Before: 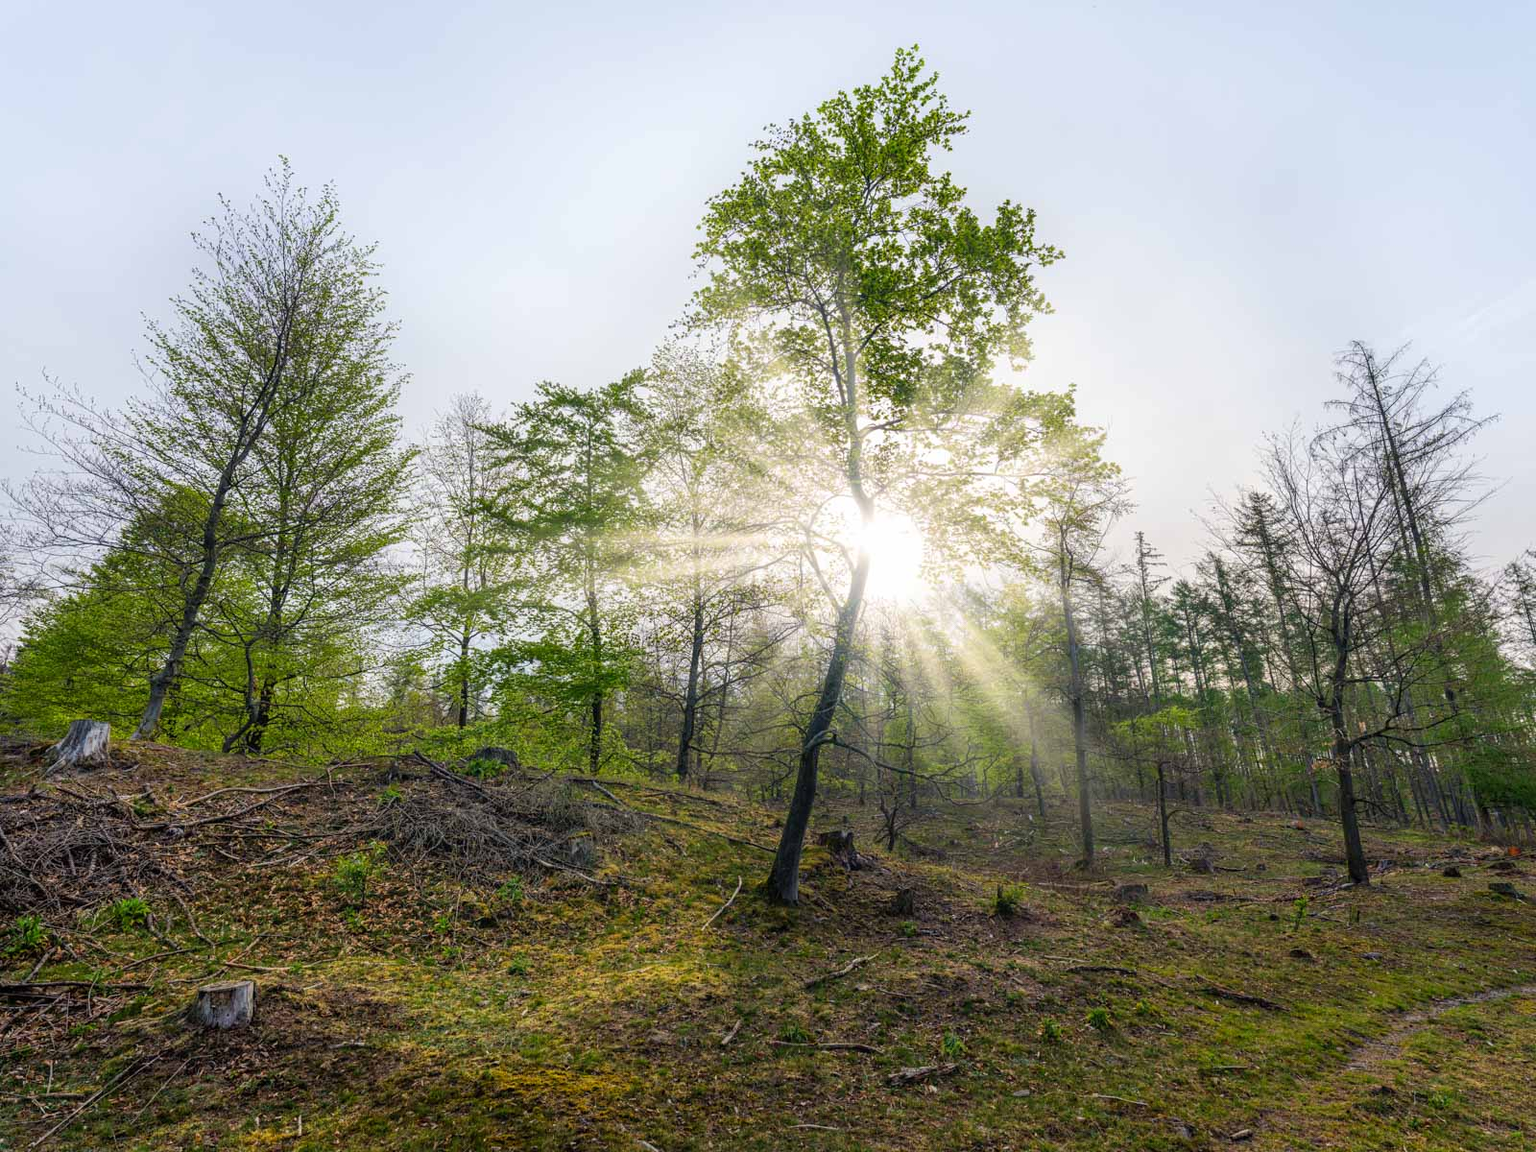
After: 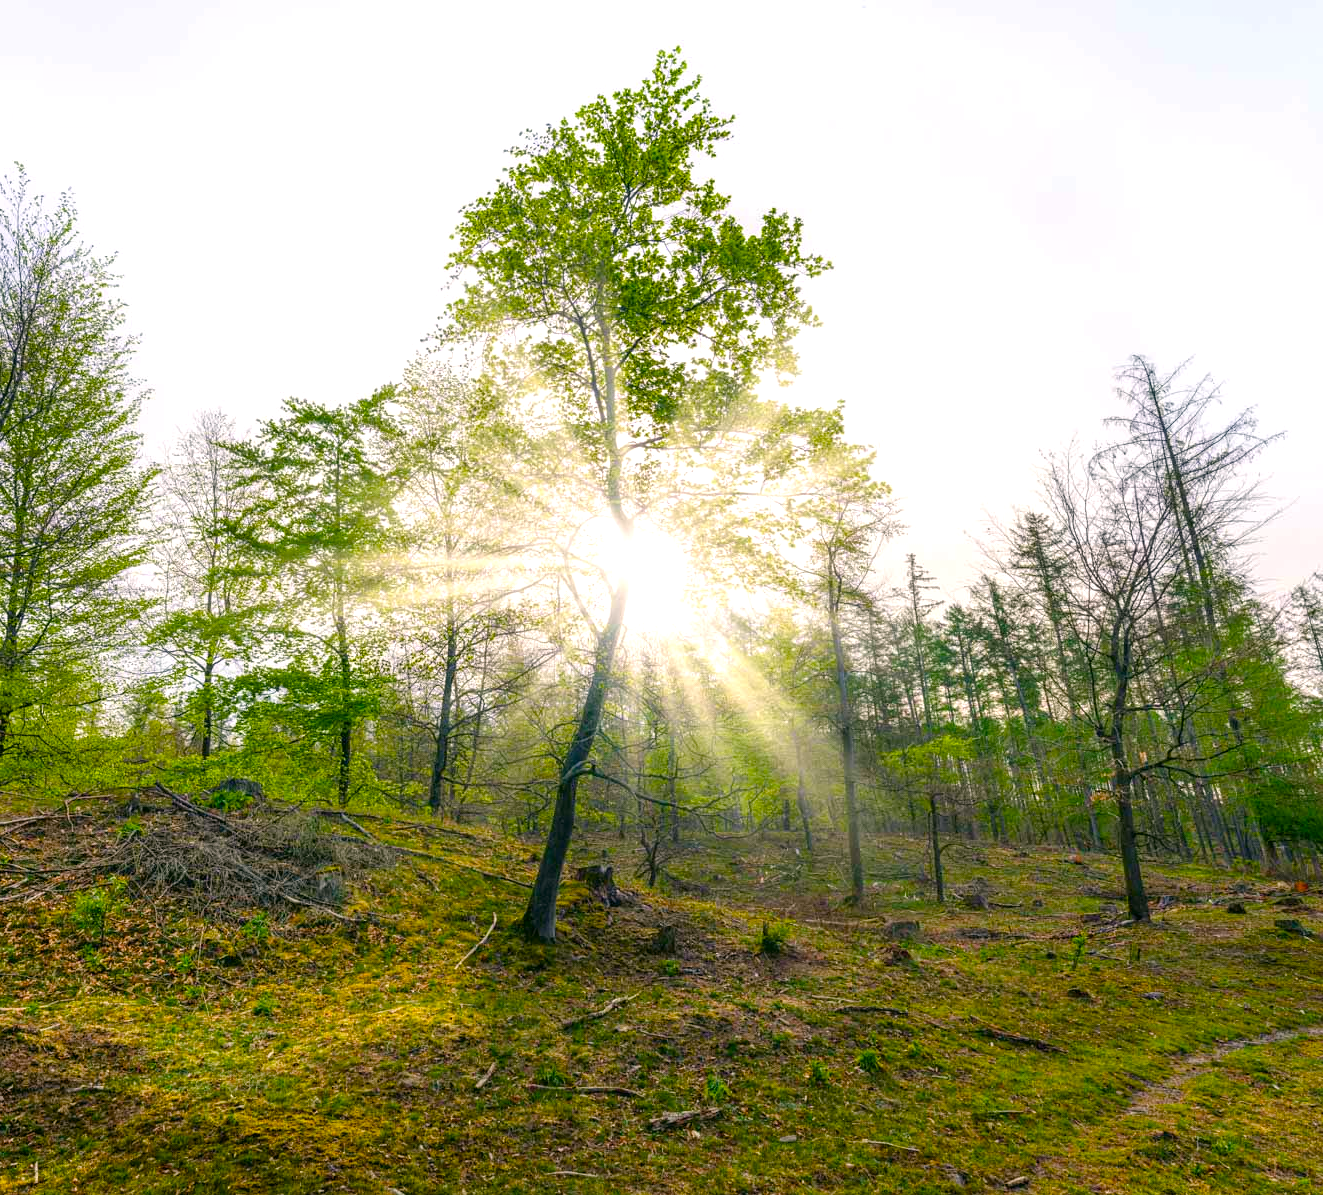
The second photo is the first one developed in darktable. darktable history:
color balance rgb: perceptual saturation grading › global saturation 20%, perceptual saturation grading › highlights -14.325%, perceptual saturation grading › shadows 49.345%, perceptual brilliance grading › global brilliance 10.309%, perceptual brilliance grading › shadows 15.114%
crop: left 17.301%, bottom 0.02%
color correction: highlights a* 4.17, highlights b* 4.99, shadows a* -7.56, shadows b* 4.55
